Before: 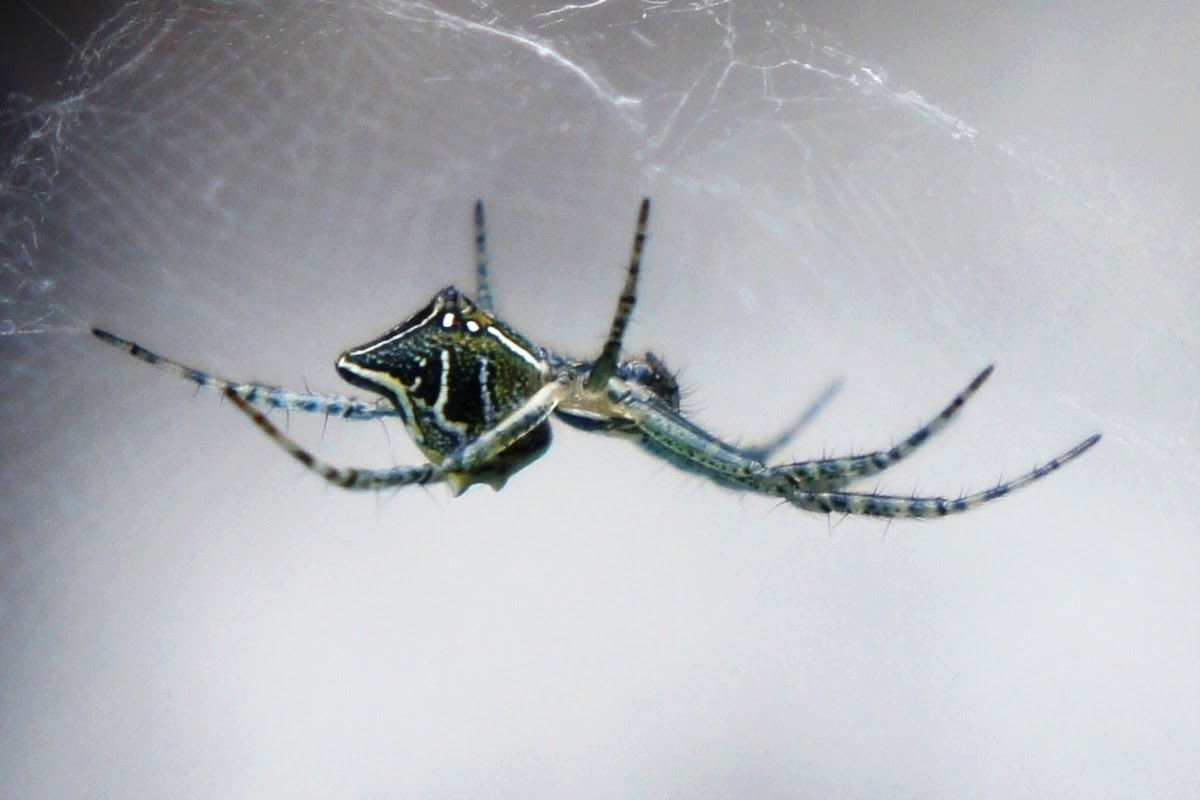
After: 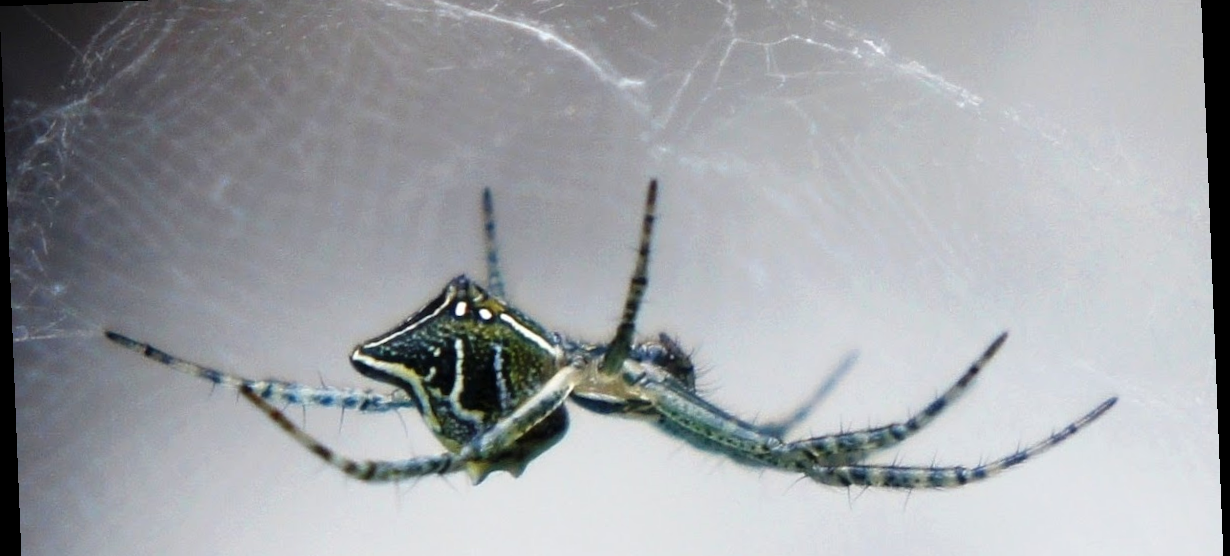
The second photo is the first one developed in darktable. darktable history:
rotate and perspective: rotation -2.29°, automatic cropping off
crop and rotate: top 4.848%, bottom 29.503%
